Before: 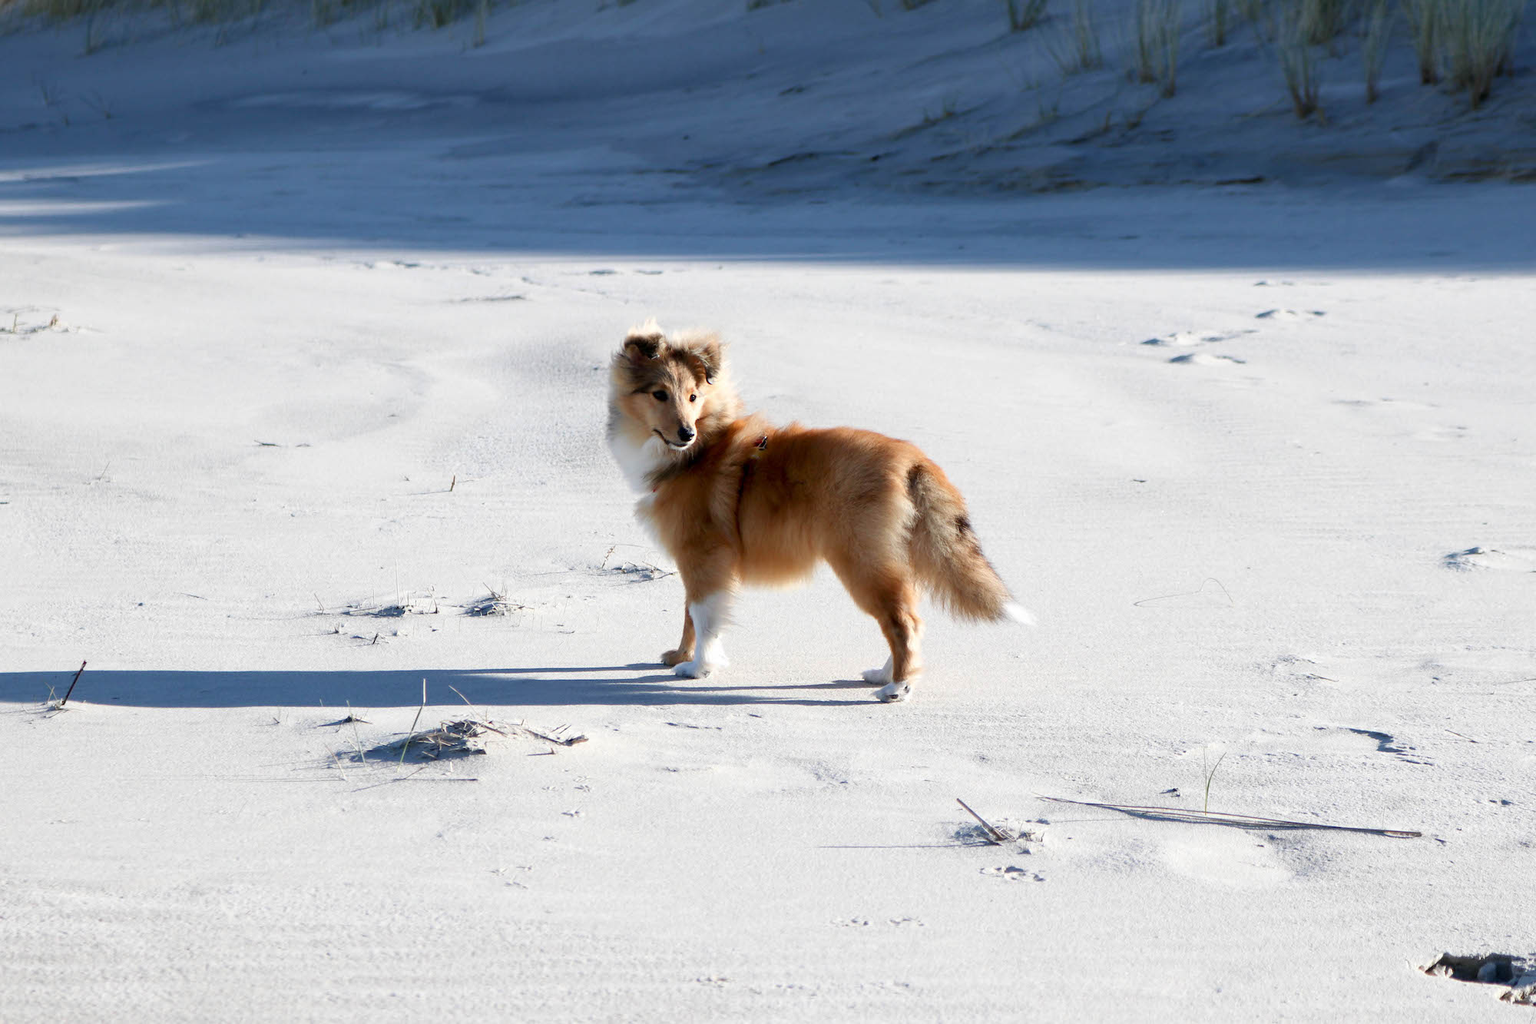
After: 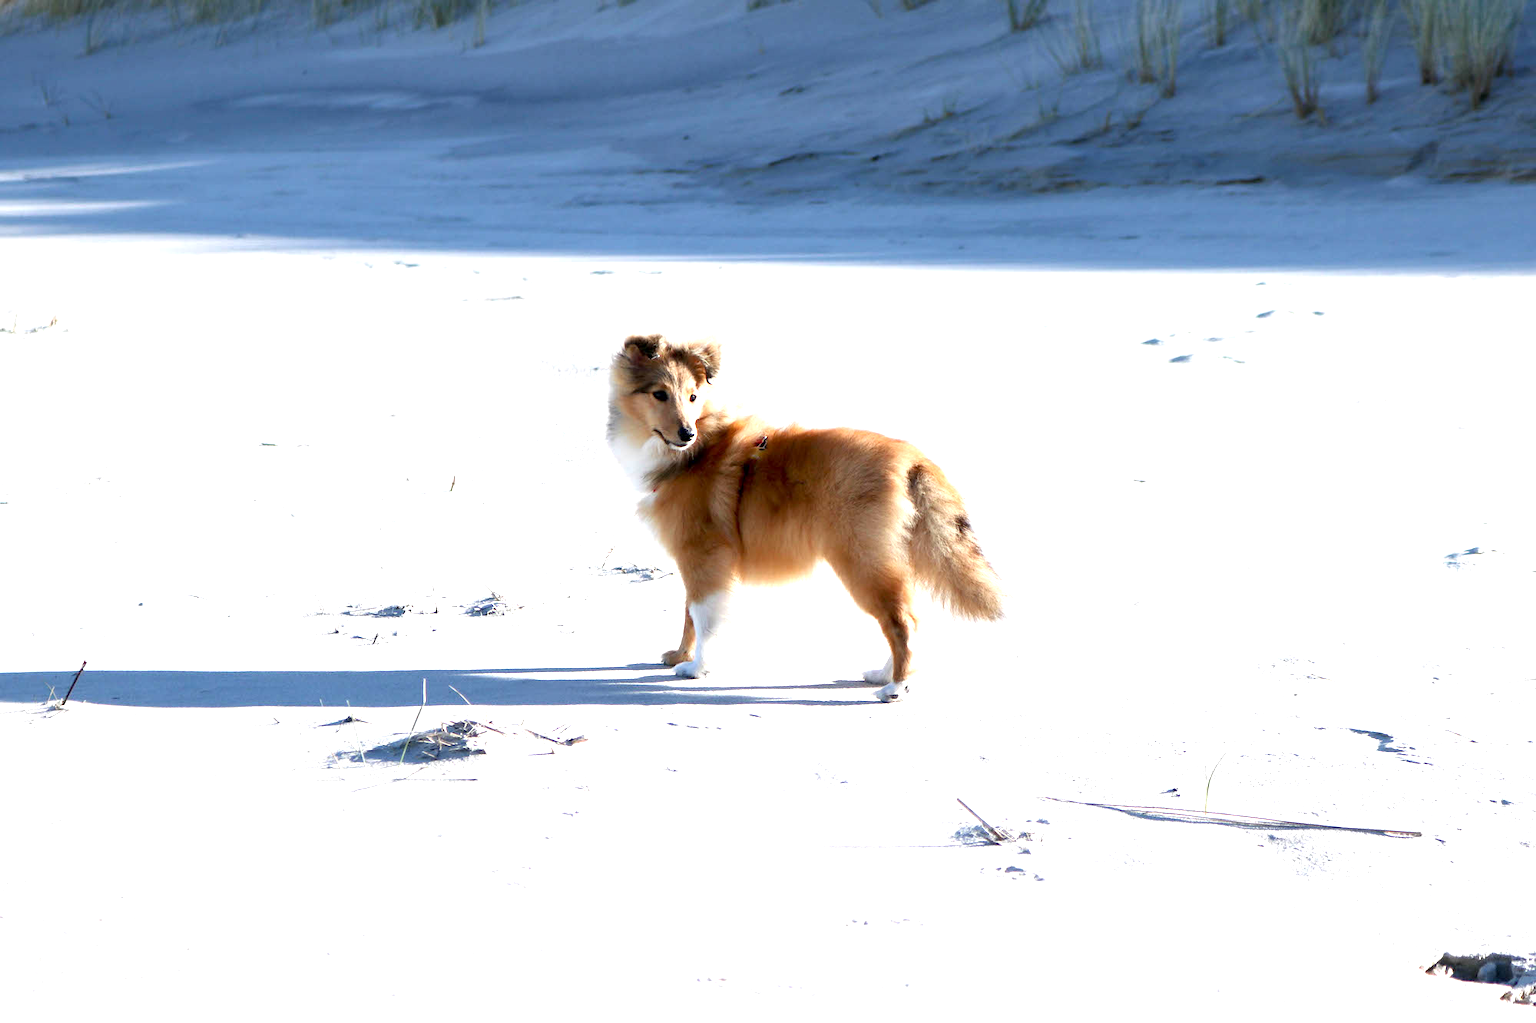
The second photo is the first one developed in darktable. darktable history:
exposure: black level correction 0.001, exposure 0.958 EV, compensate exposure bias true, compensate highlight preservation false
